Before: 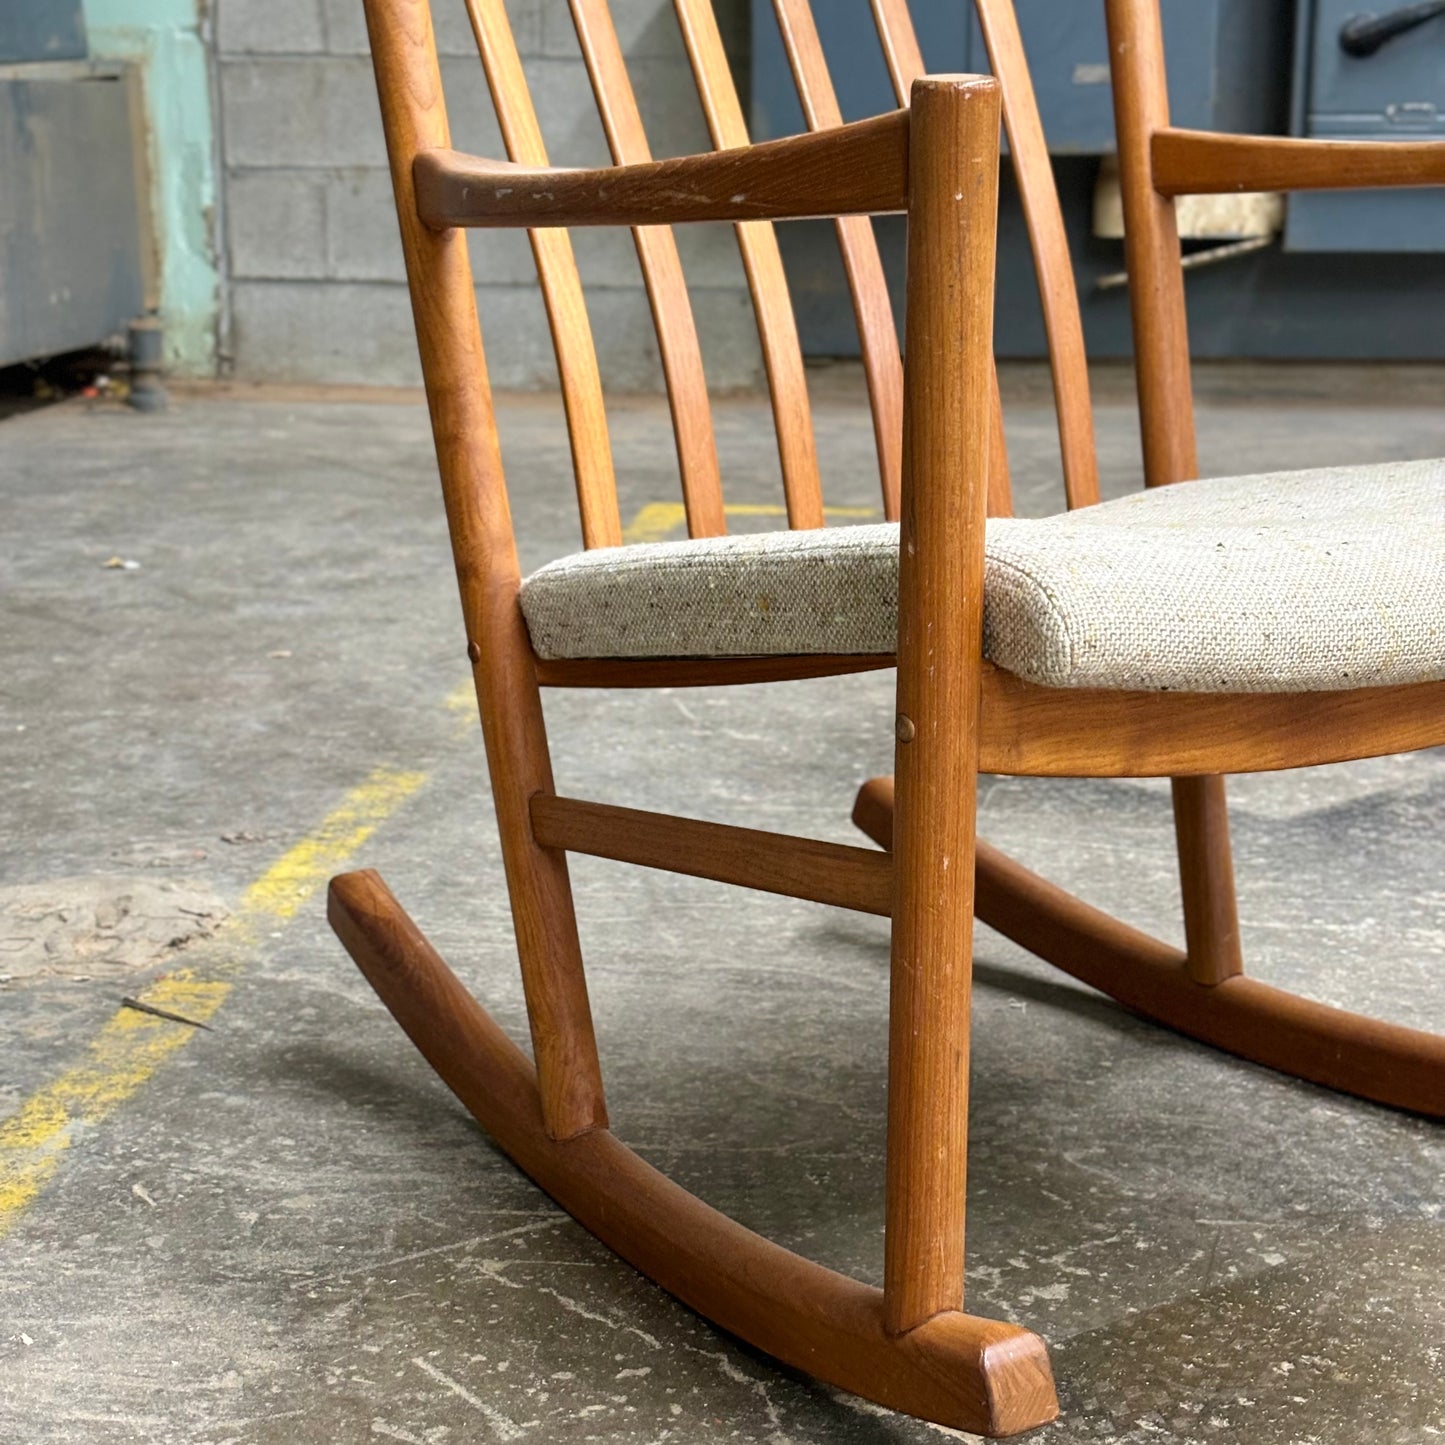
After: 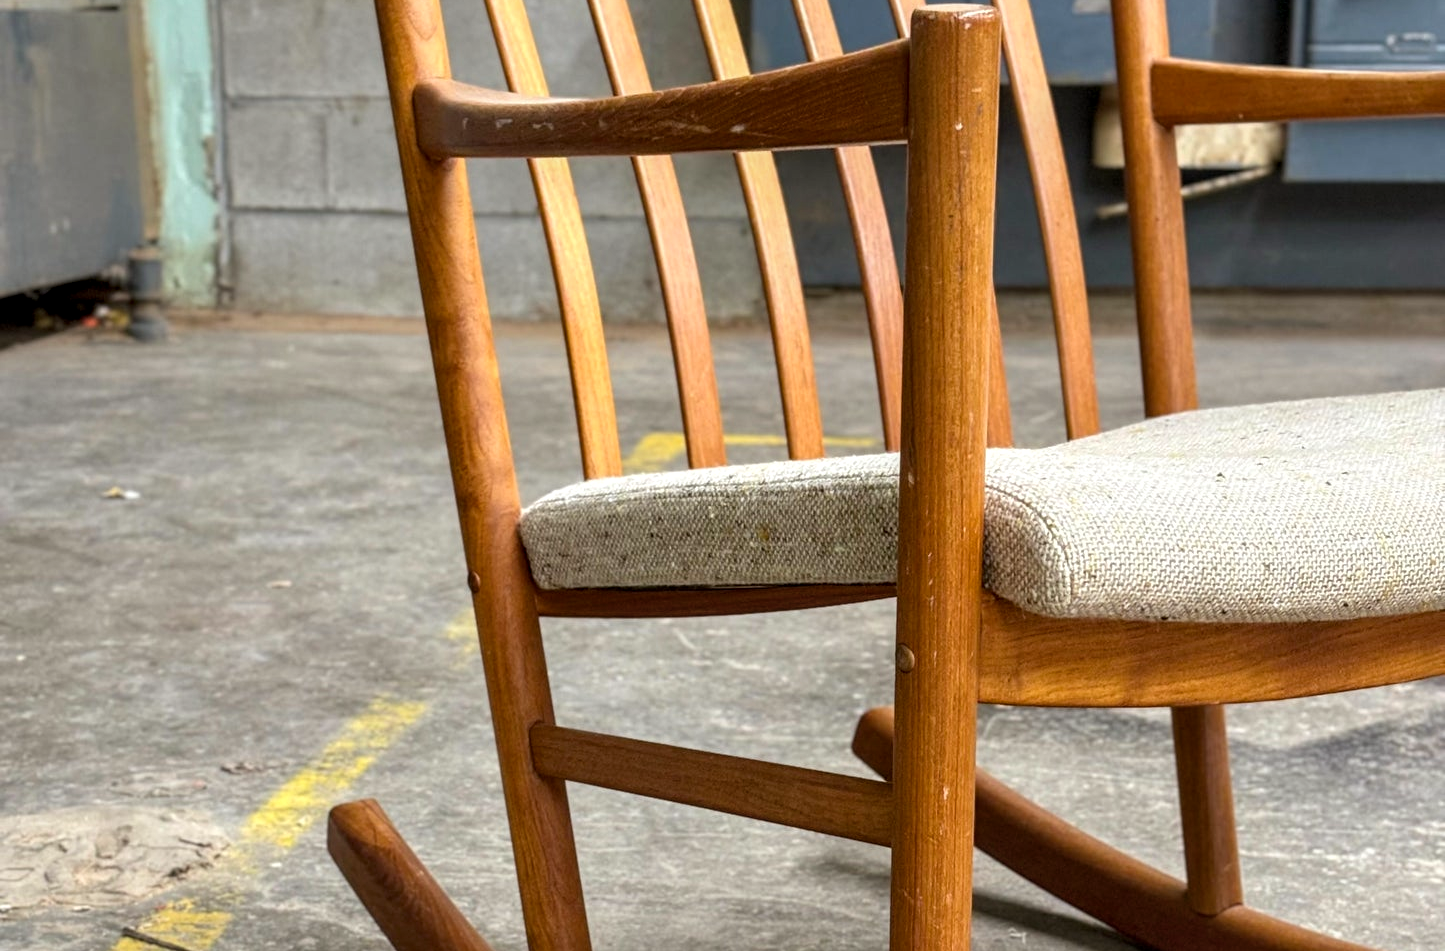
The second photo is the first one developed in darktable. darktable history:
crop and rotate: top 4.872%, bottom 29.25%
local contrast: on, module defaults
color balance rgb: power › chroma 0.315%, power › hue 22.59°, perceptual saturation grading › global saturation 8.952%
